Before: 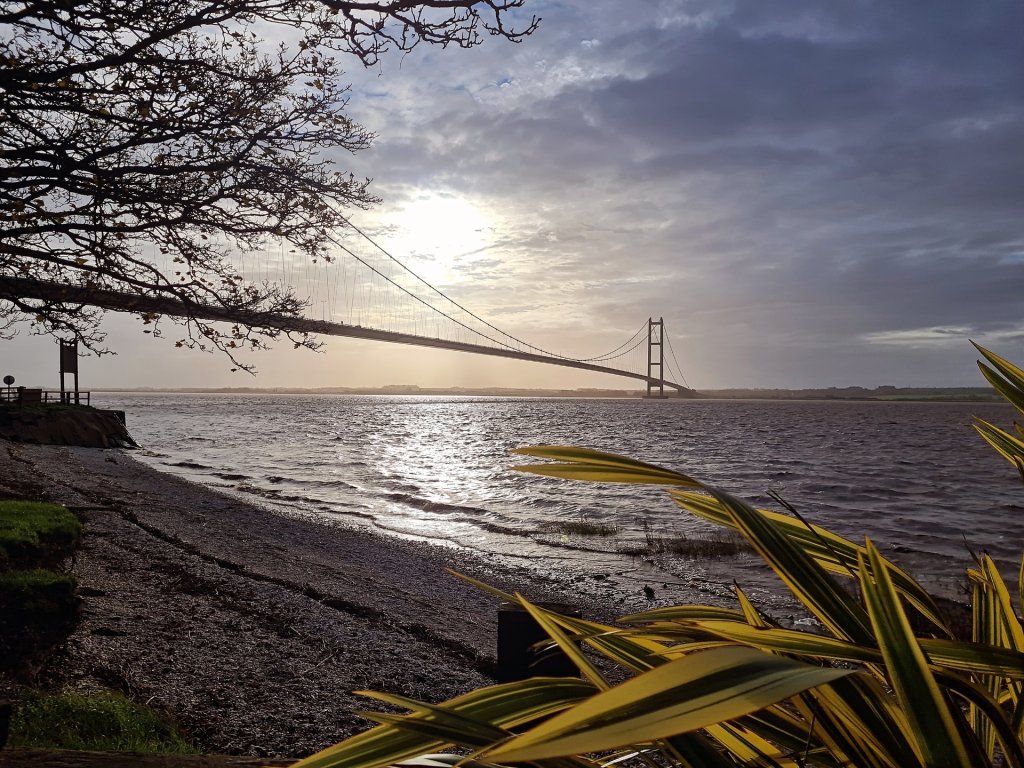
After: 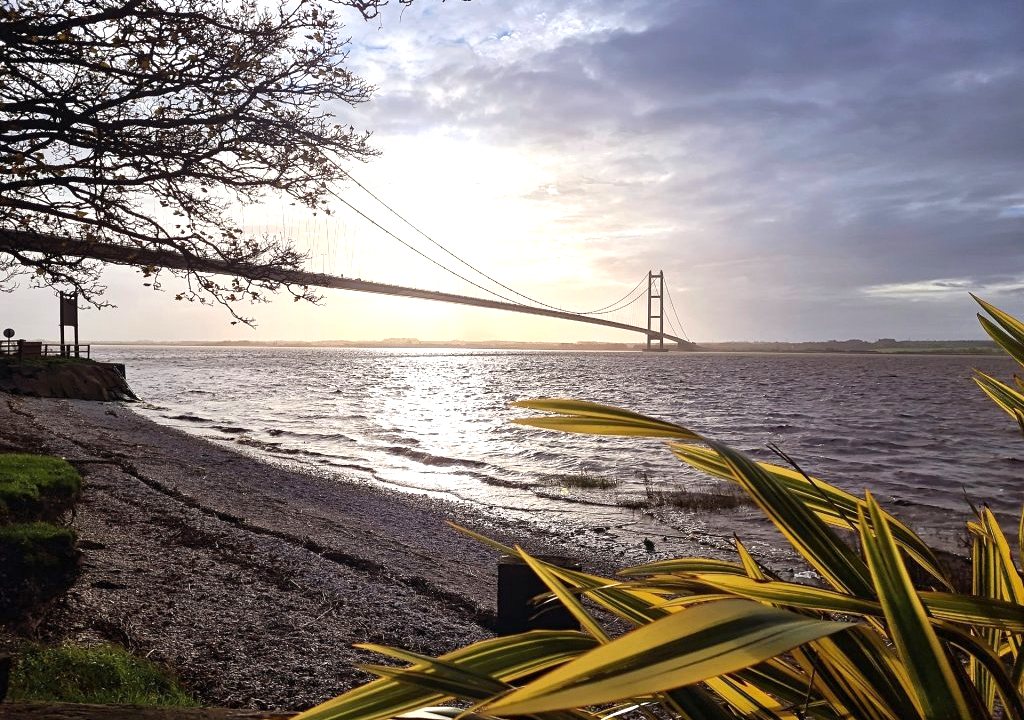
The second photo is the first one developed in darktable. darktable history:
crop and rotate: top 6.25%
exposure: exposure 0.921 EV, compensate highlight preservation false
